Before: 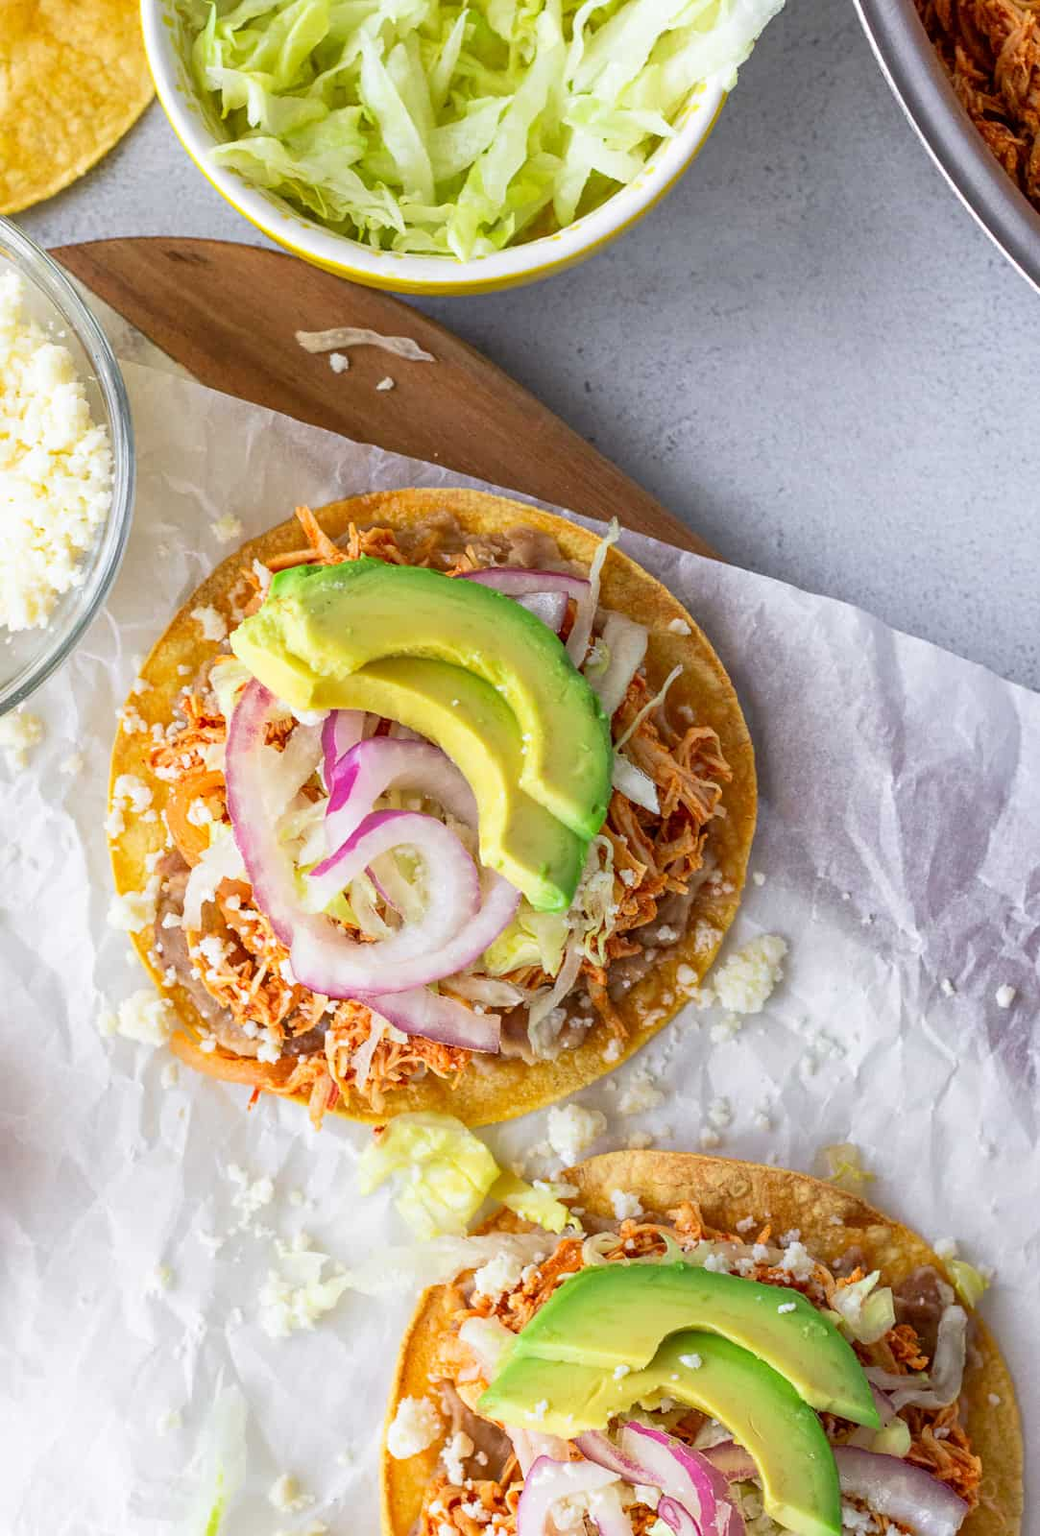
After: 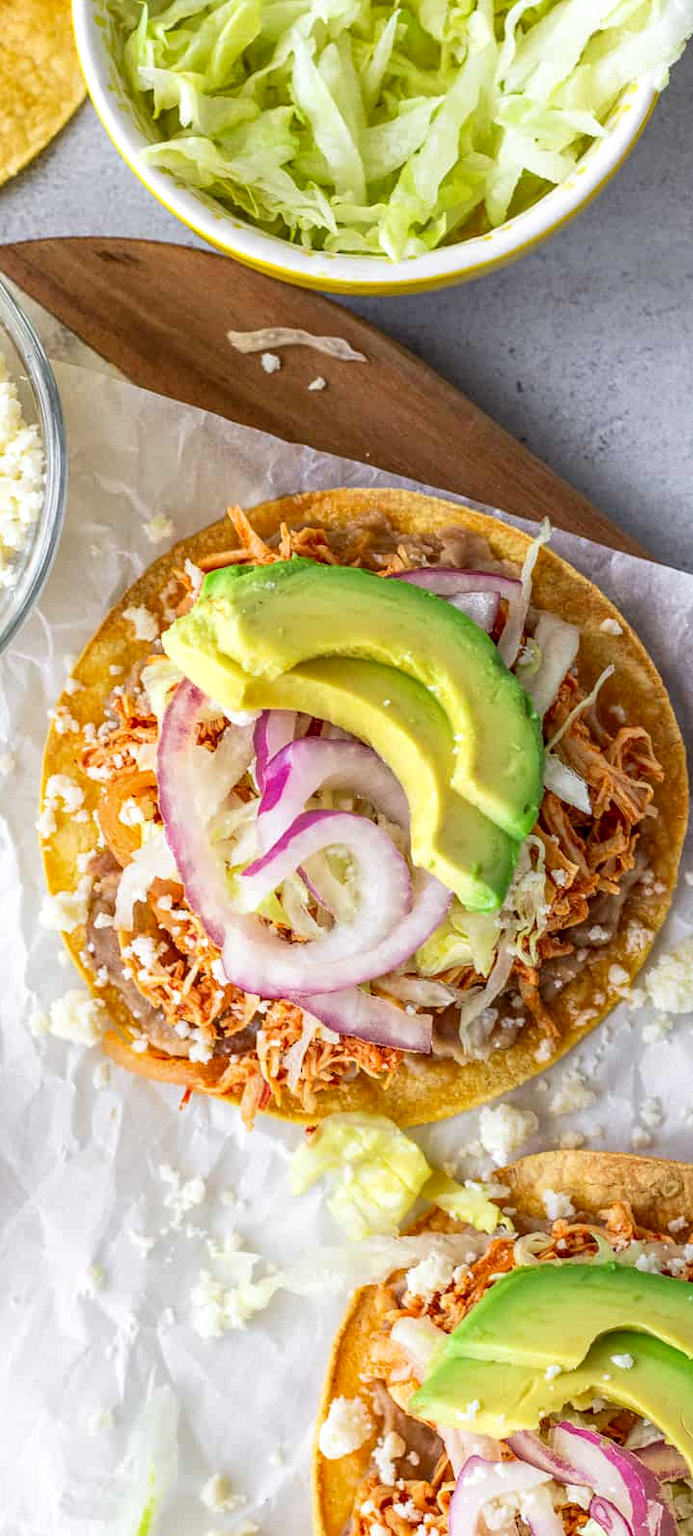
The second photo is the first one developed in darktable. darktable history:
local contrast: detail 130%
crop and rotate: left 6.617%, right 26.717%
